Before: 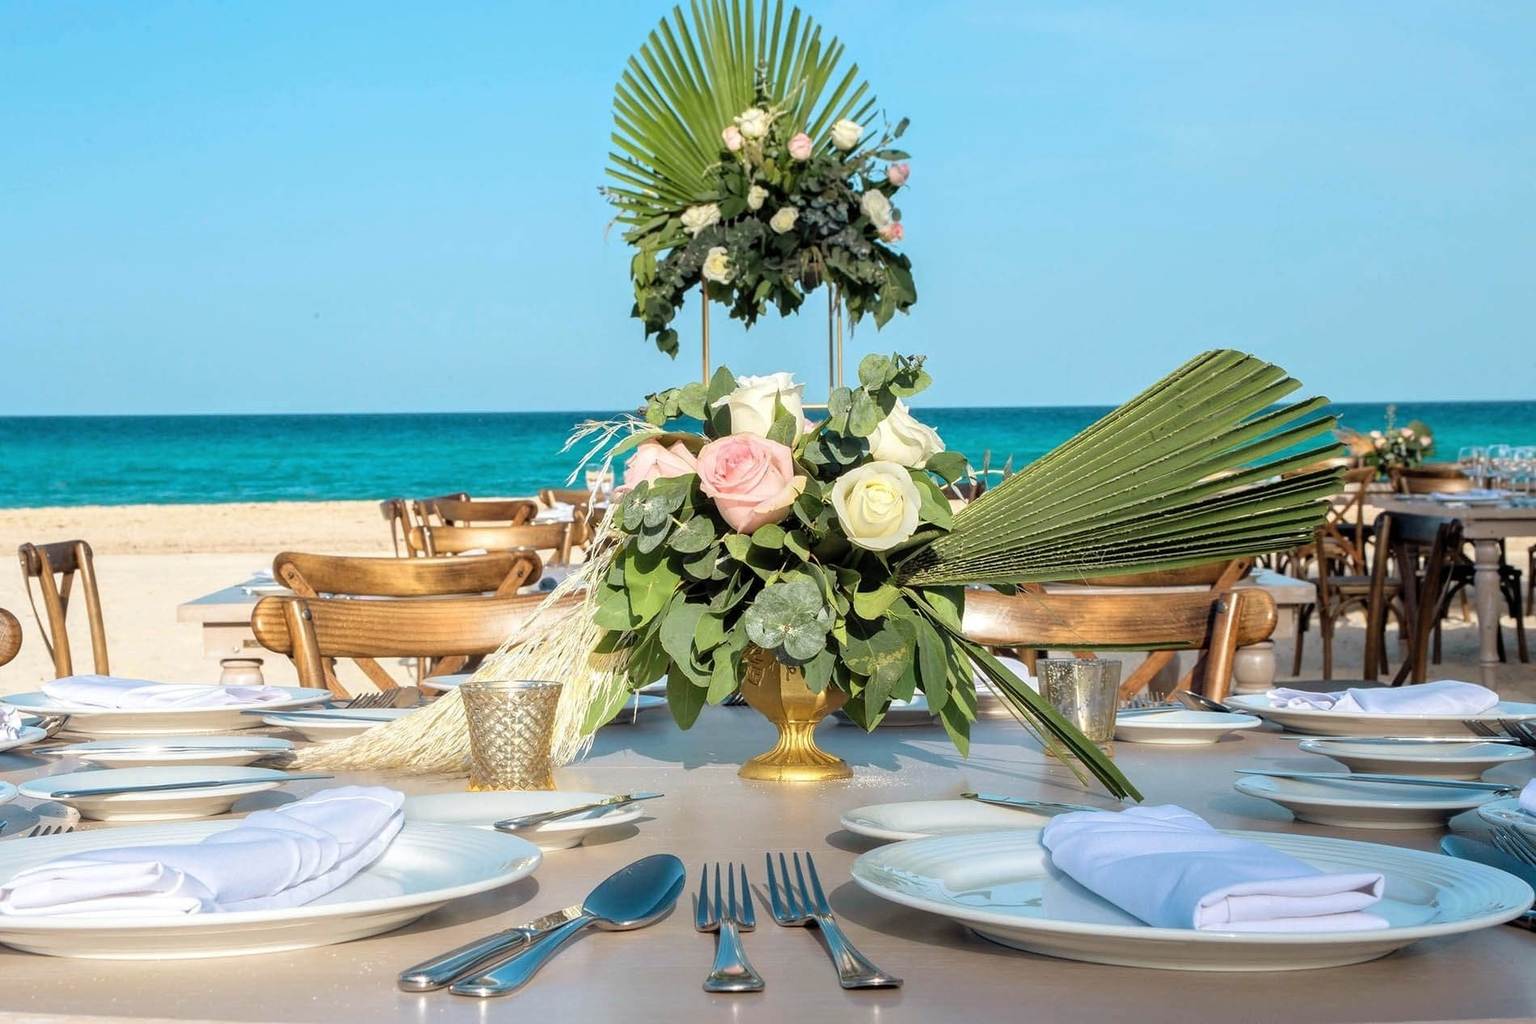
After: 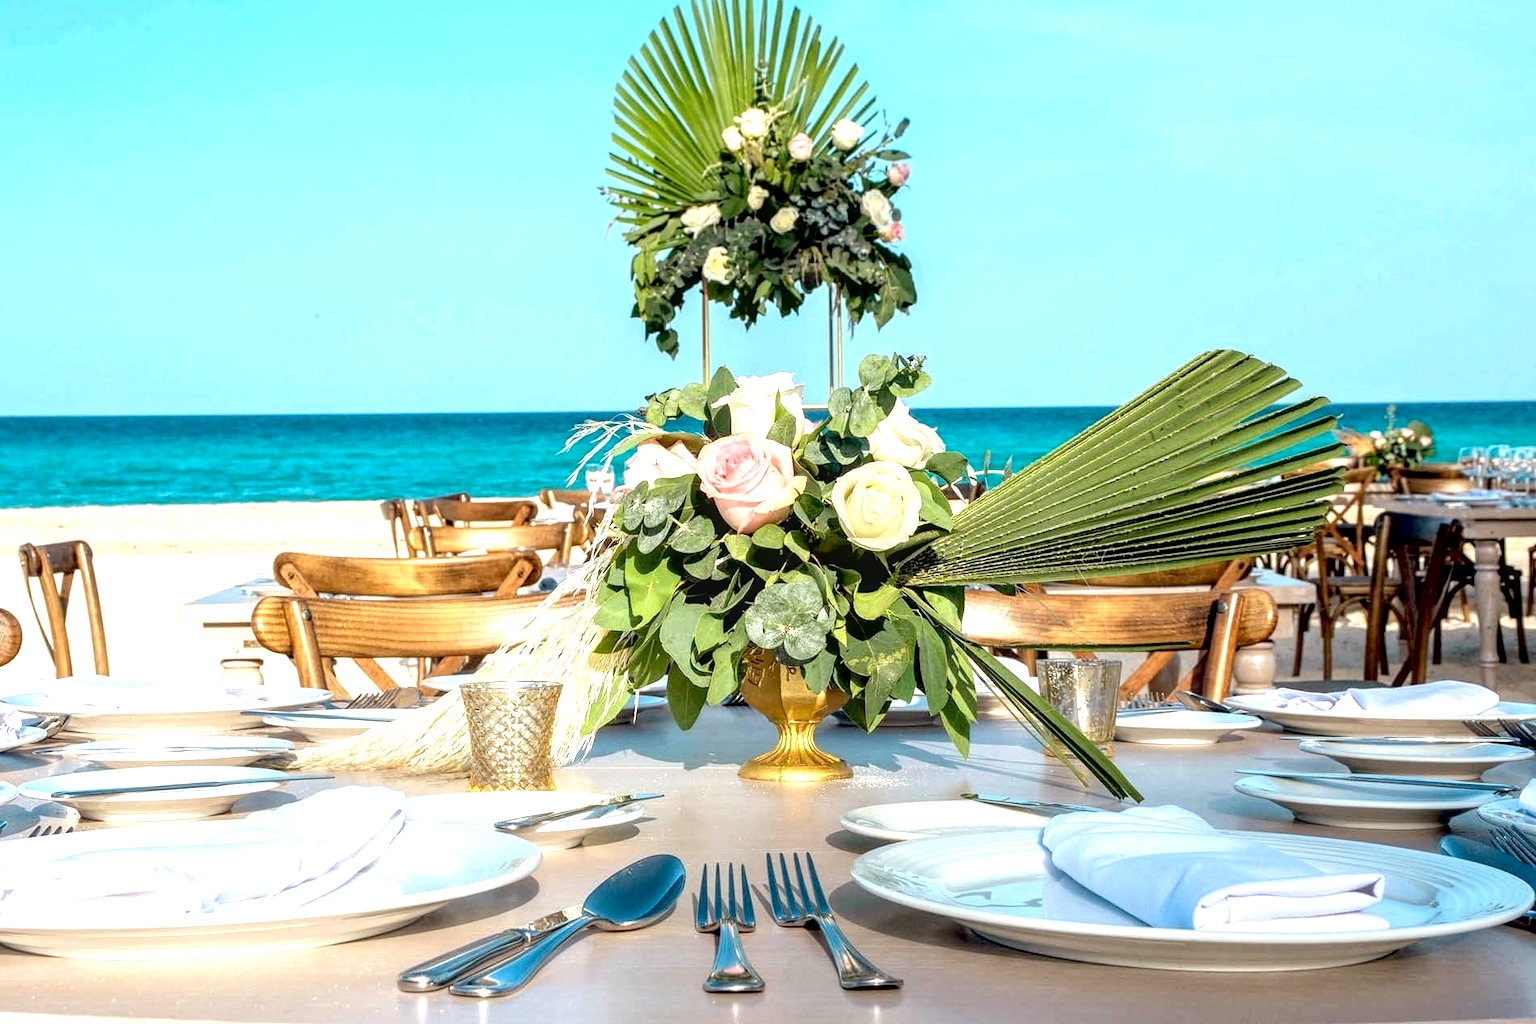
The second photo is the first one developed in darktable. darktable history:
contrast brightness saturation: contrast -0.019, brightness -0.006, saturation 0.038
local contrast: detail 130%
exposure: black level correction 0.012, exposure 0.702 EV, compensate exposure bias true, compensate highlight preservation false
